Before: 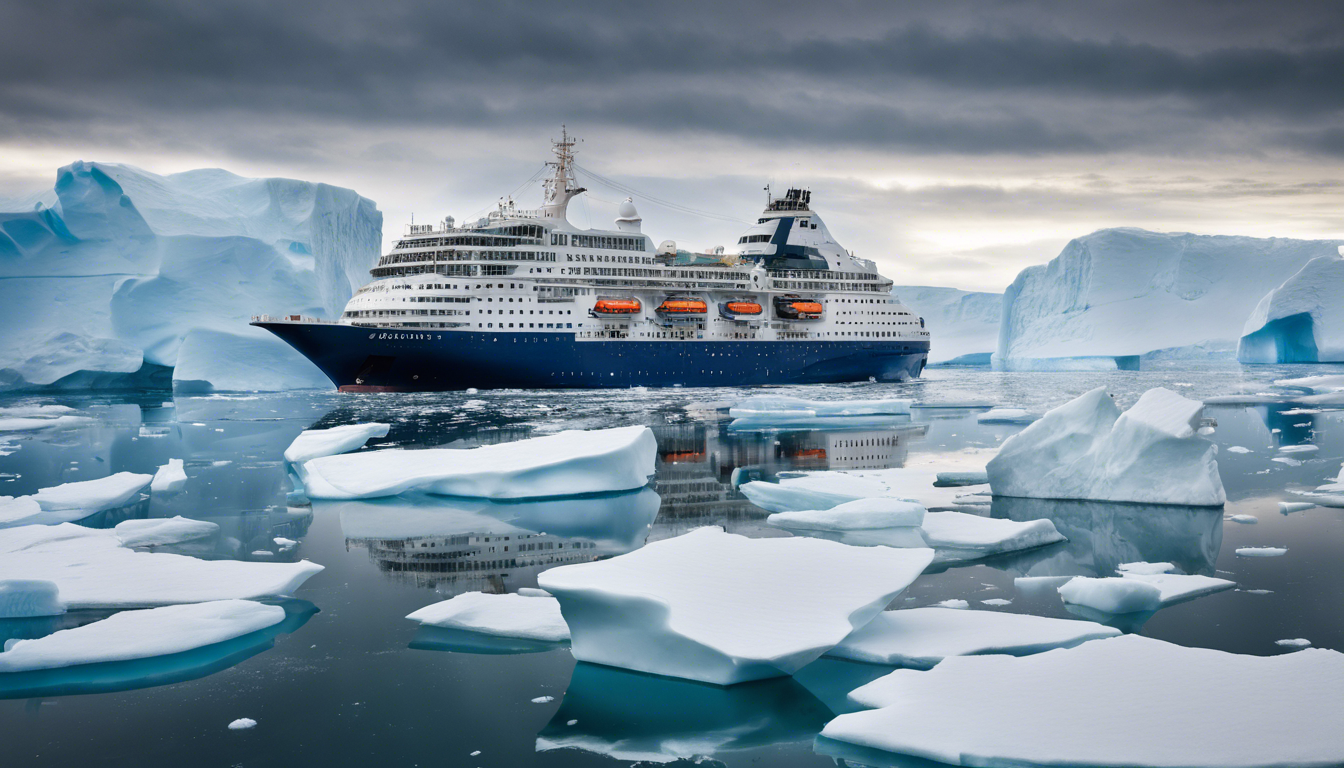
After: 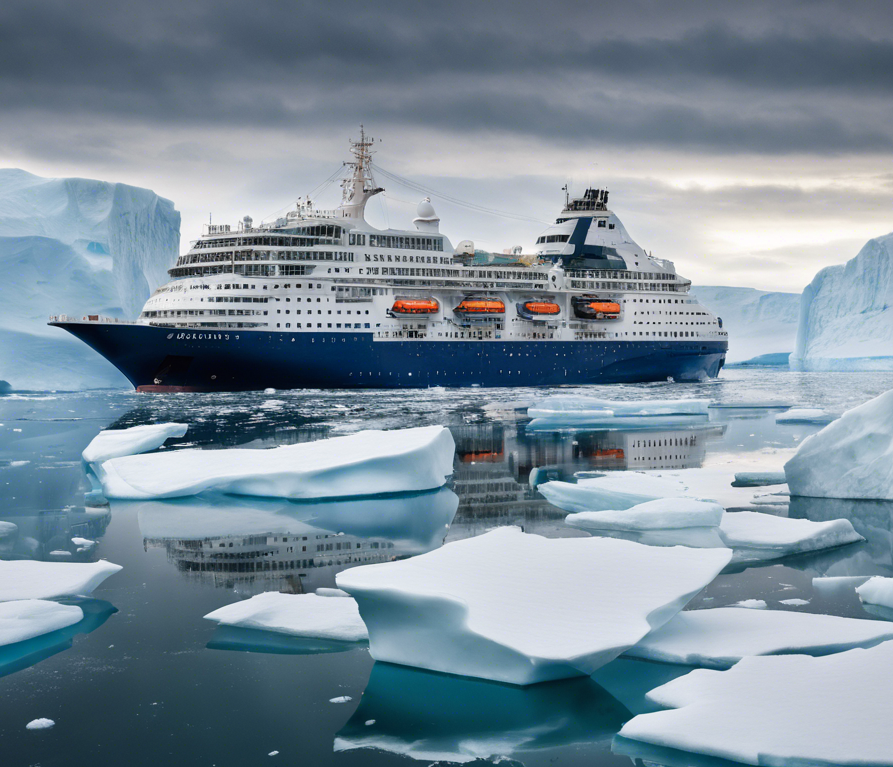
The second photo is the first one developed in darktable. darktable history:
crop and rotate: left 15.054%, right 18.458%
